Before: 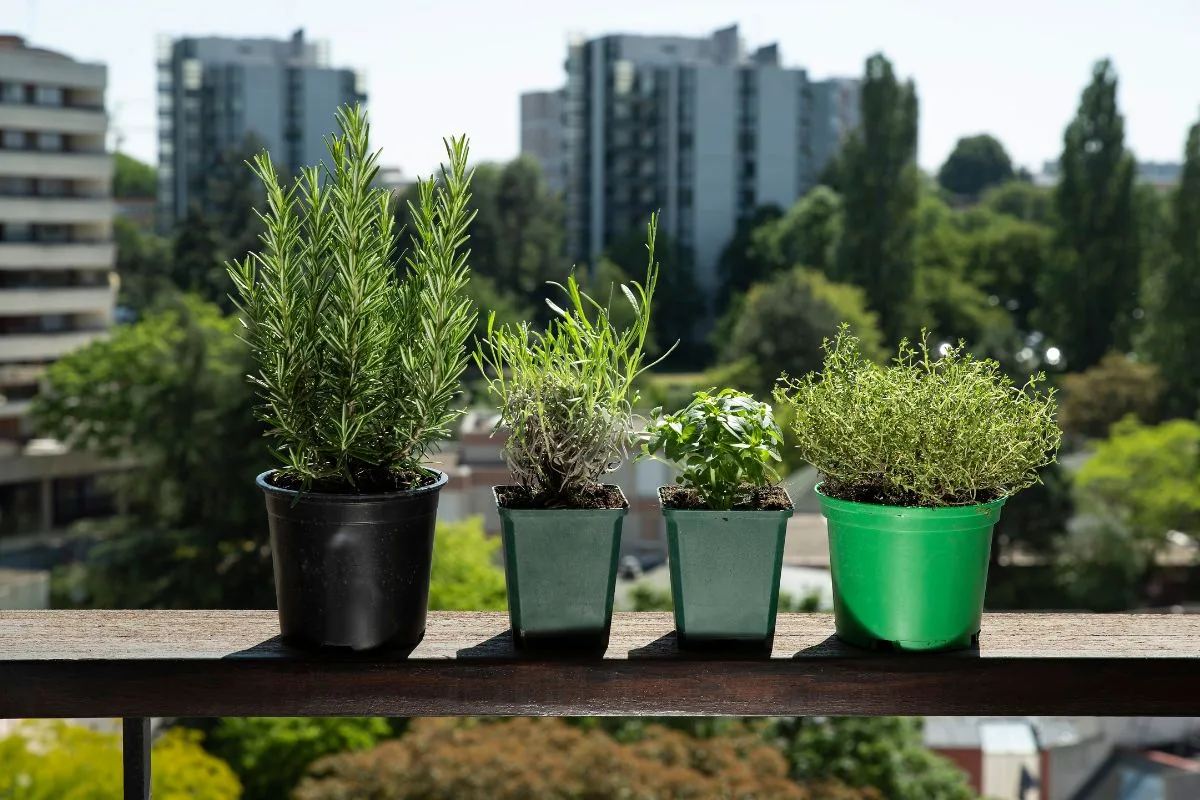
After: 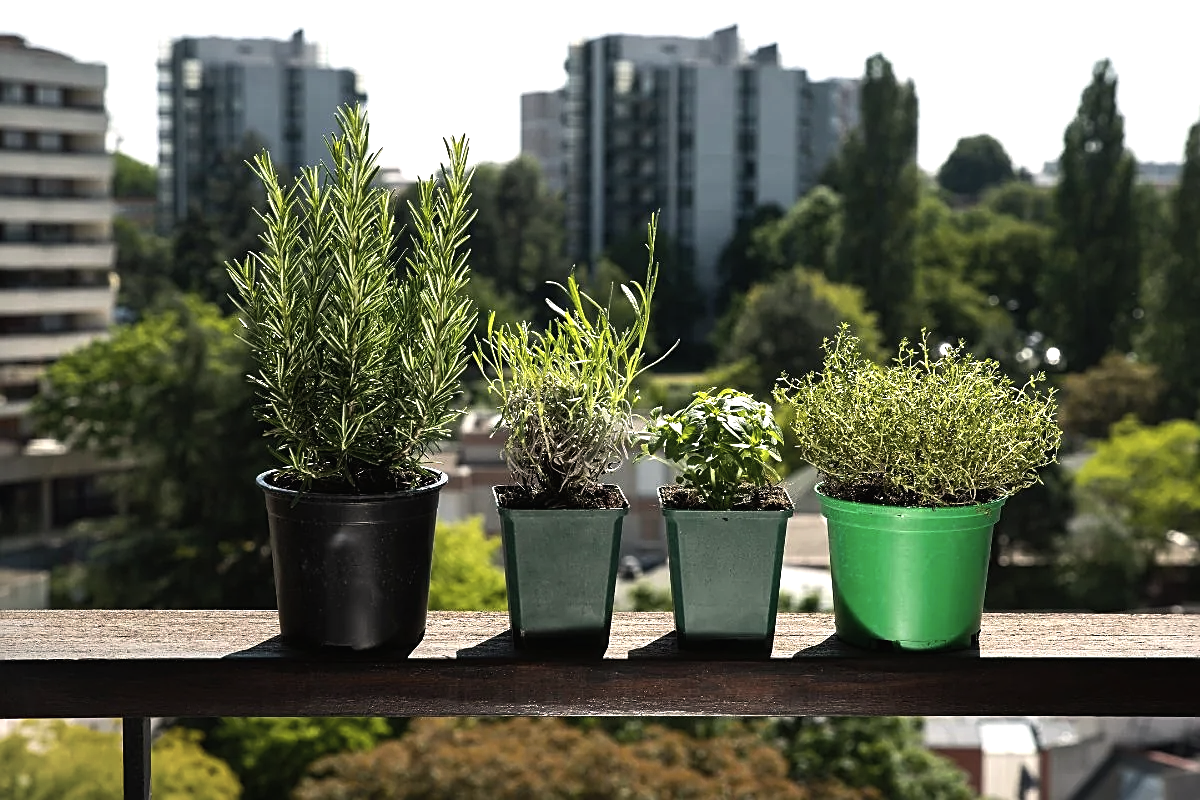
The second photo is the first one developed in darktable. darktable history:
vignetting: fall-off start 99.48%, brightness -0.182, saturation -0.308, width/height ratio 1.31
color balance rgb: global offset › luminance 0.236%, perceptual saturation grading › global saturation 30.559%, perceptual brilliance grading › global brilliance 15.286%, perceptual brilliance grading › shadows -35.534%
sharpen: on, module defaults
color correction: highlights a* 5.53, highlights b* 5.19, saturation 0.682
